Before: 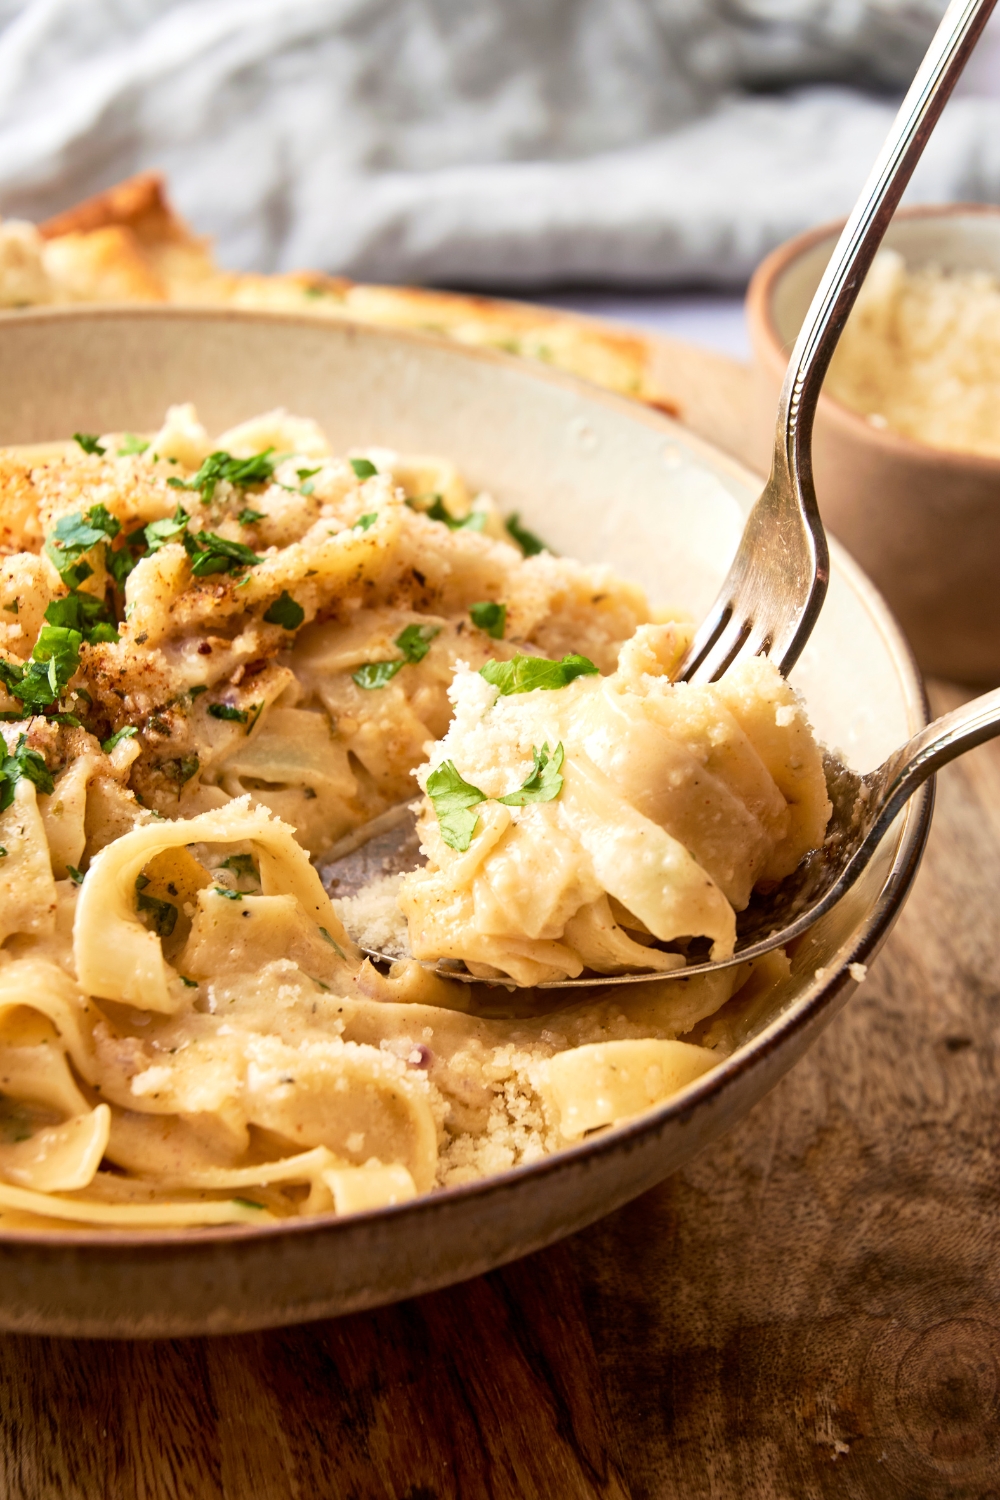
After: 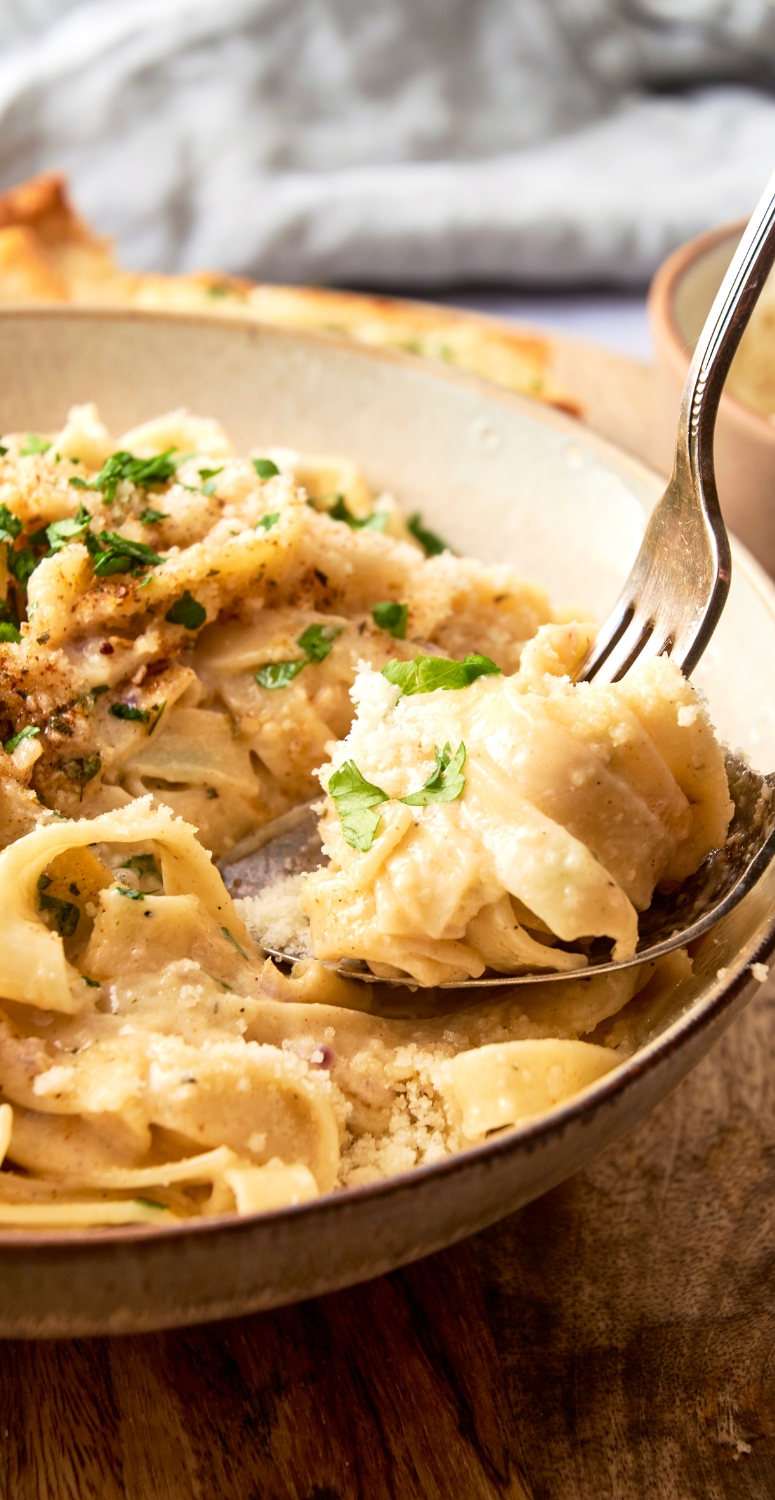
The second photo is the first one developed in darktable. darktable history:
crop: left 9.885%, right 12.52%
